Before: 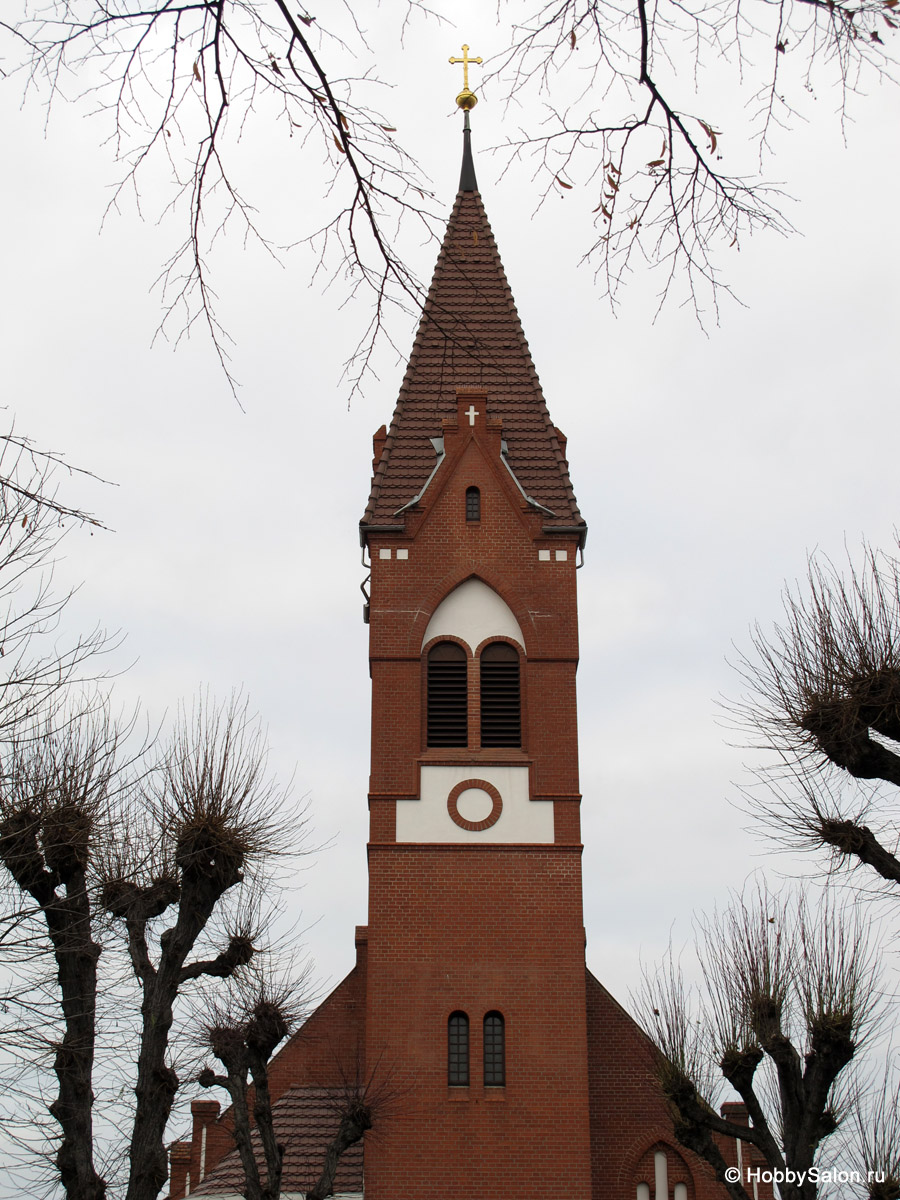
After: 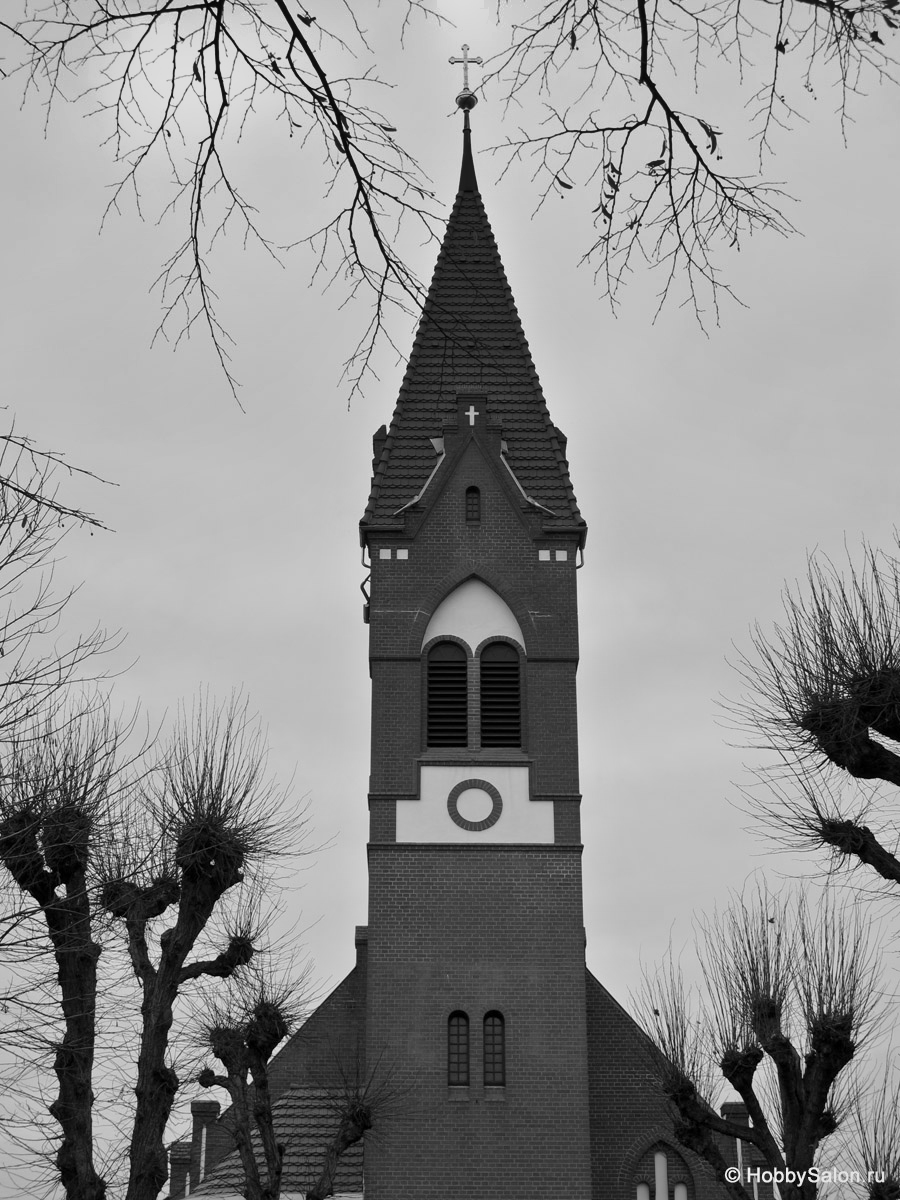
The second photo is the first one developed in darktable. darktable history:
white balance: red 0.766, blue 1.537
tone equalizer: on, module defaults
exposure: exposure 0.178 EV, compensate exposure bias true, compensate highlight preservation false
color balance rgb: perceptual saturation grading › global saturation 25%, perceptual brilliance grading › mid-tones 10%, perceptual brilliance grading › shadows 15%, global vibrance 20%
monochrome: a -35.87, b 49.73, size 1.7
shadows and highlights: radius 264.75, soften with gaussian
